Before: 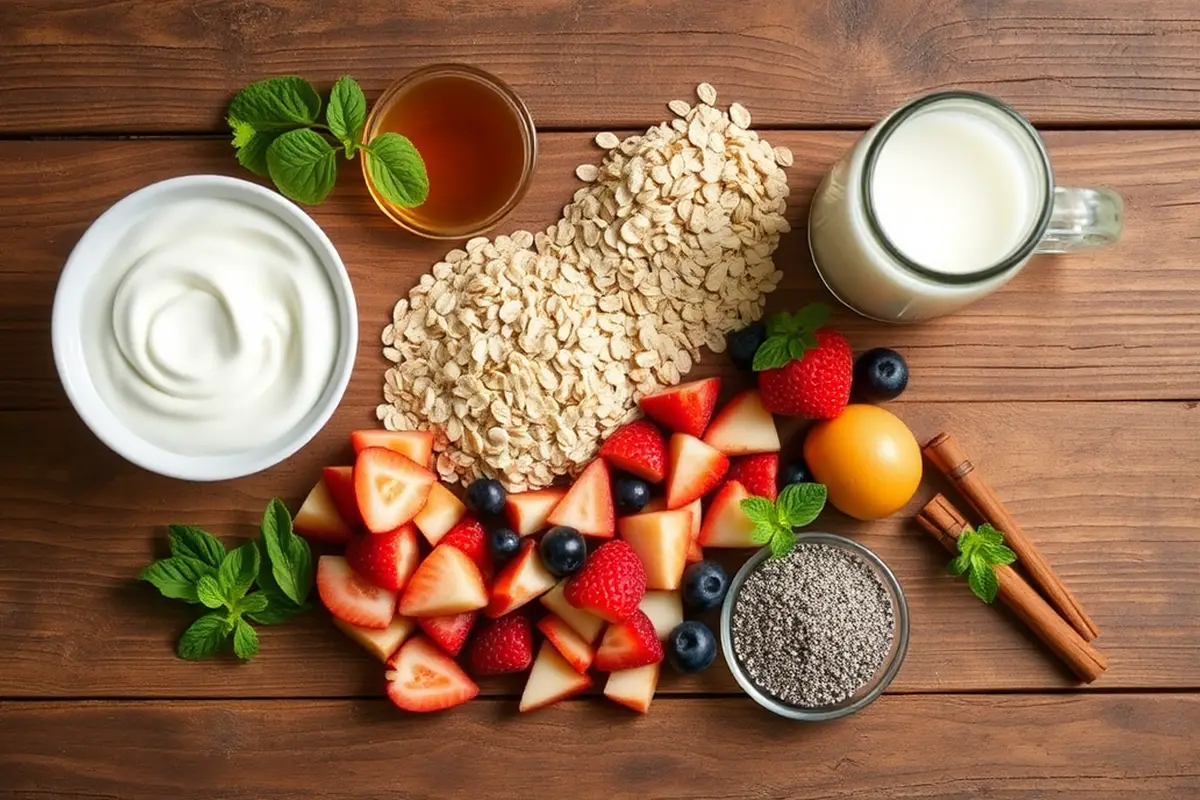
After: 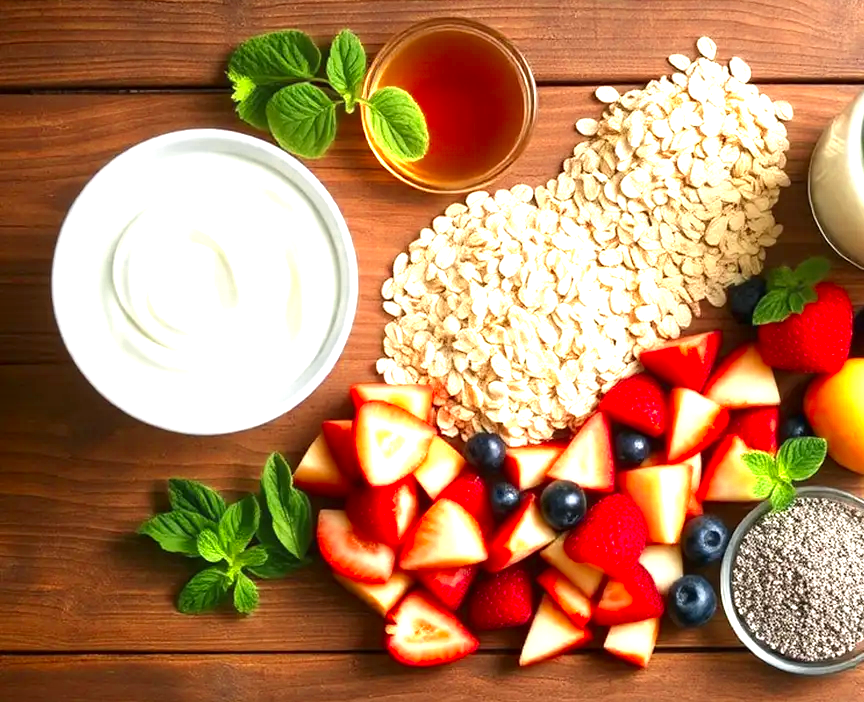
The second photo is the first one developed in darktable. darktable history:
shadows and highlights: shadows -70, highlights 35, soften with gaussian
exposure: black level correction 0, exposure 0.9 EV, compensate highlight preservation false
crop: top 5.803%, right 27.864%, bottom 5.804%
color zones: curves: ch0 [(0.004, 0.305) (0.261, 0.623) (0.389, 0.399) (0.708, 0.571) (0.947, 0.34)]; ch1 [(0.025, 0.645) (0.229, 0.584) (0.326, 0.551) (0.484, 0.262) (0.757, 0.643)]
